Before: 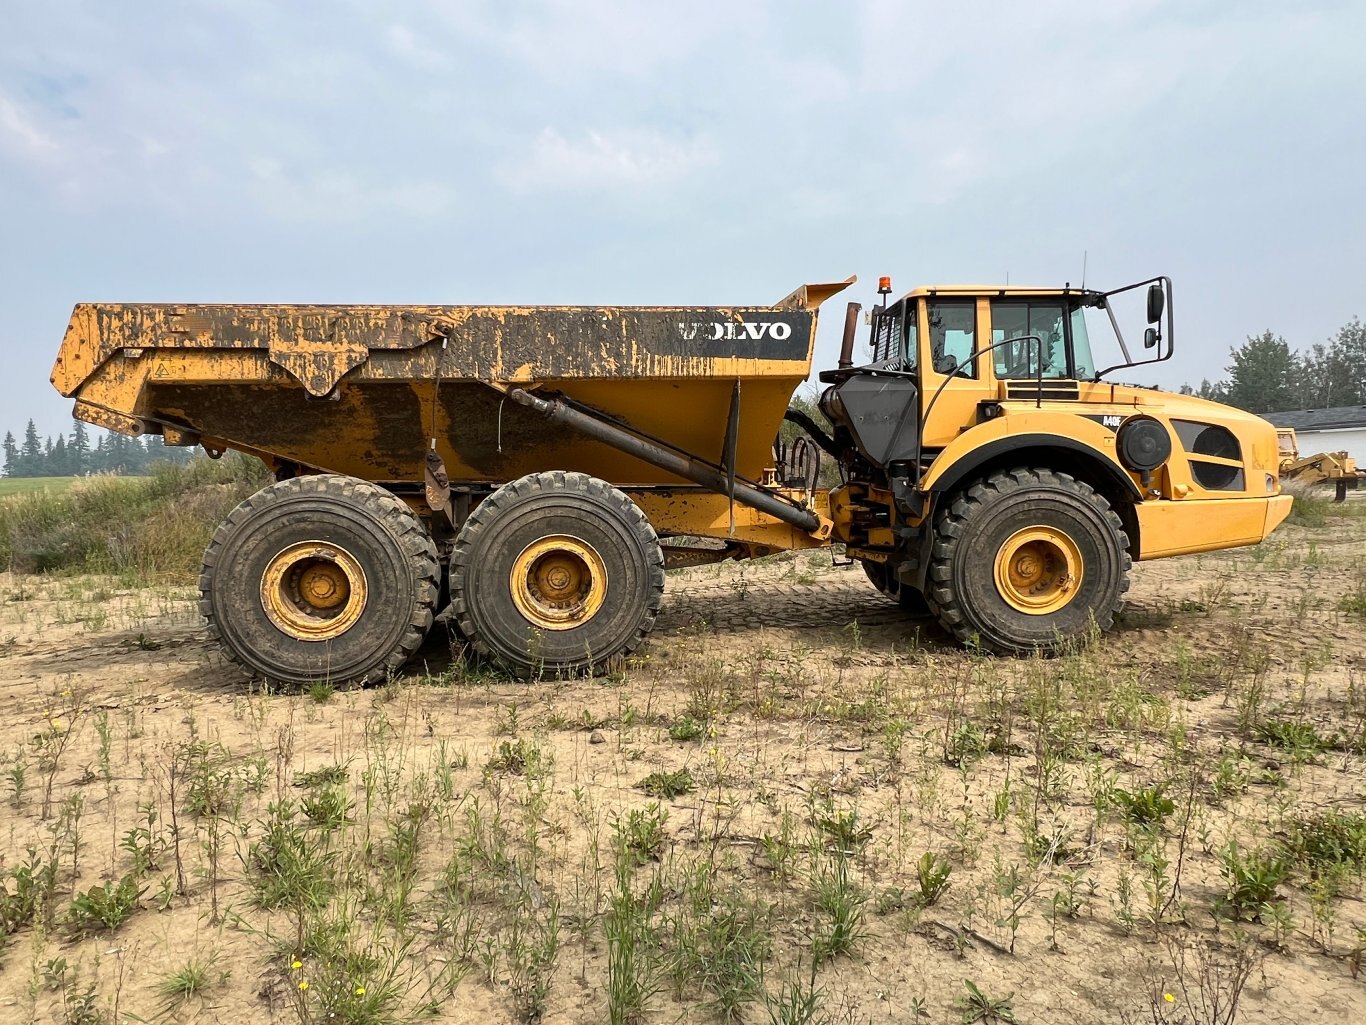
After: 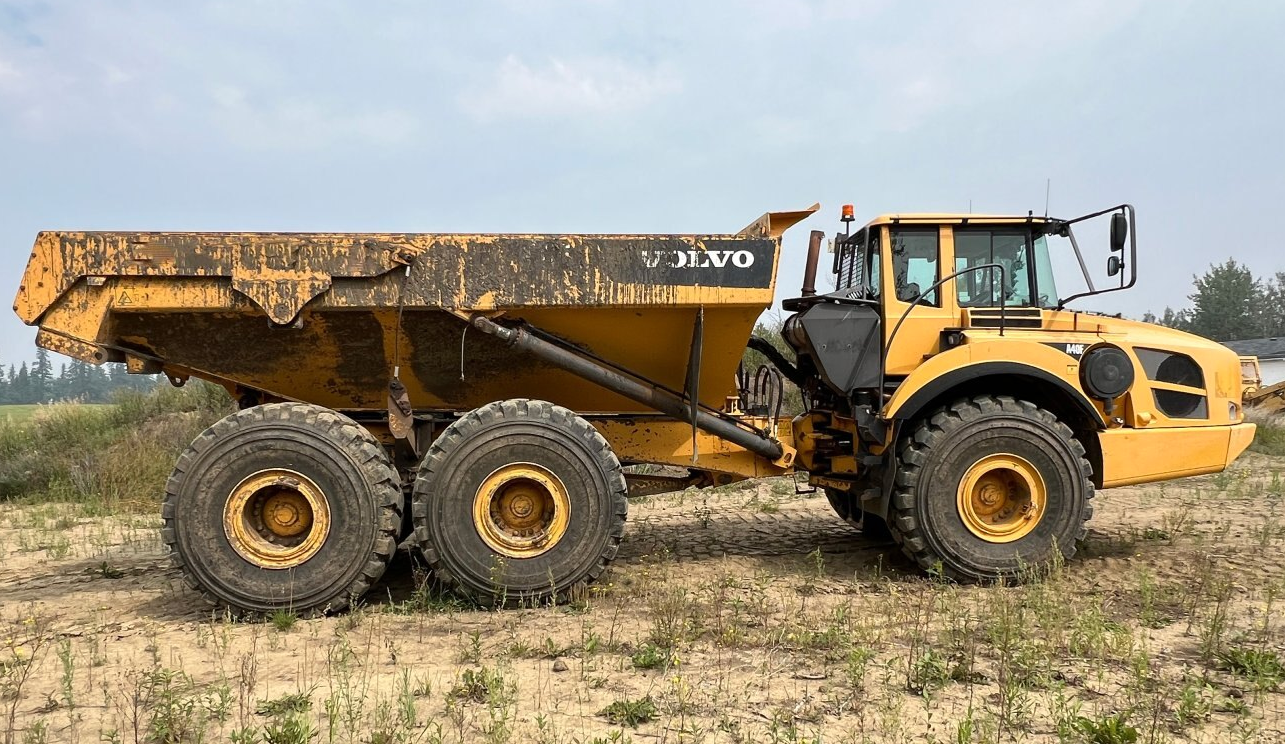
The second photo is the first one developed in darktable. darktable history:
crop: left 2.72%, top 7.041%, right 3.169%, bottom 20.325%
tone equalizer: on, module defaults
